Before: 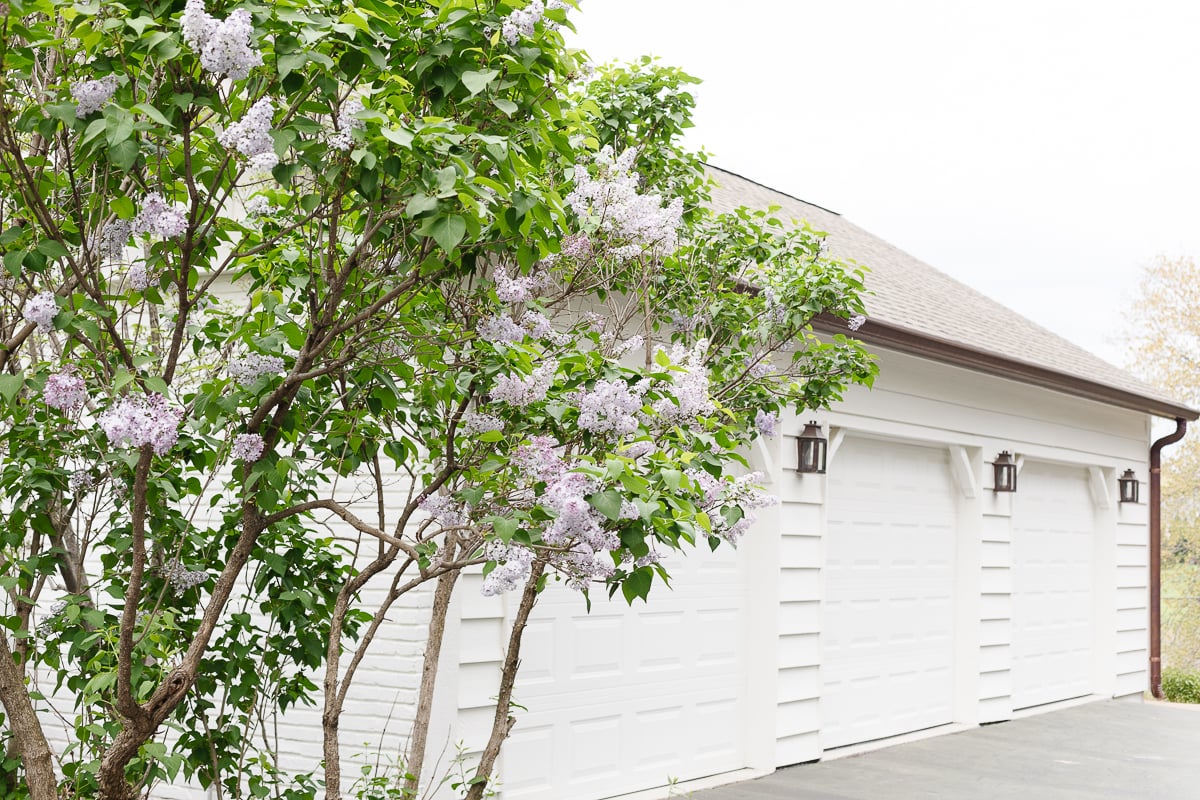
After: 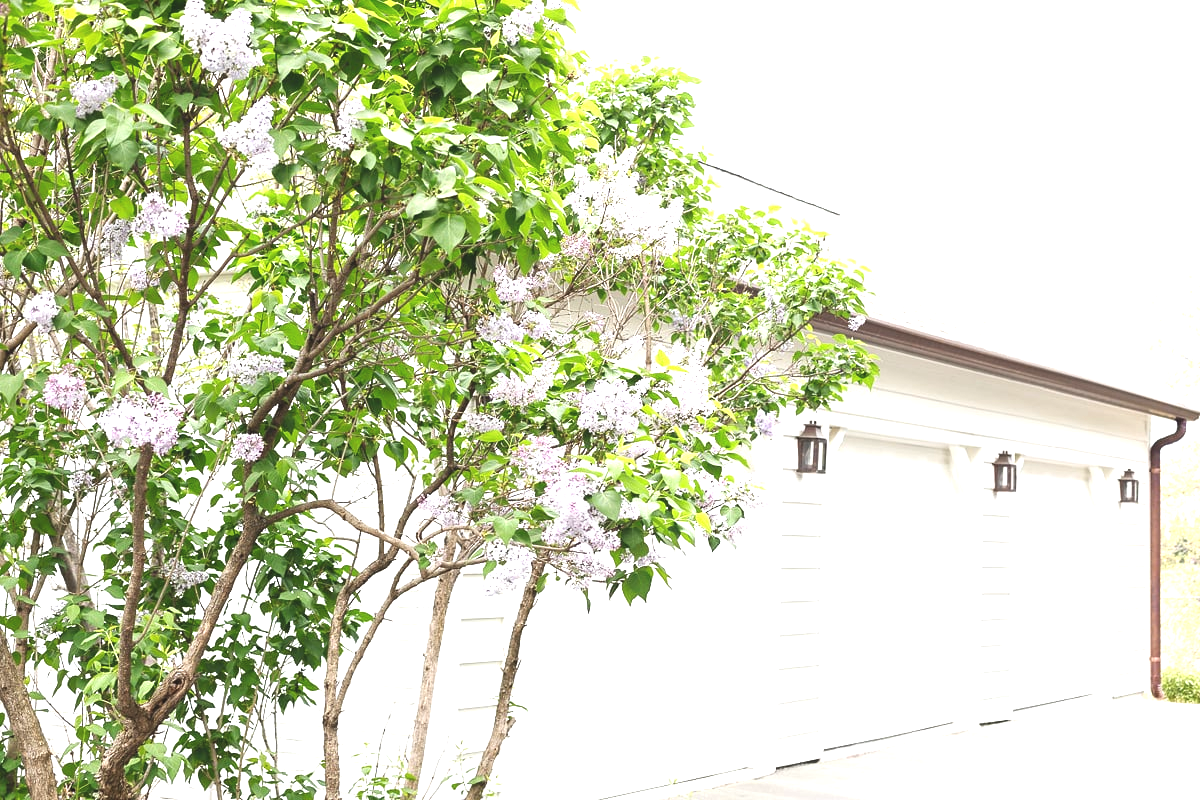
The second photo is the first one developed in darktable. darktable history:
exposure: black level correction -0.005, exposure 1.007 EV, compensate highlight preservation false
